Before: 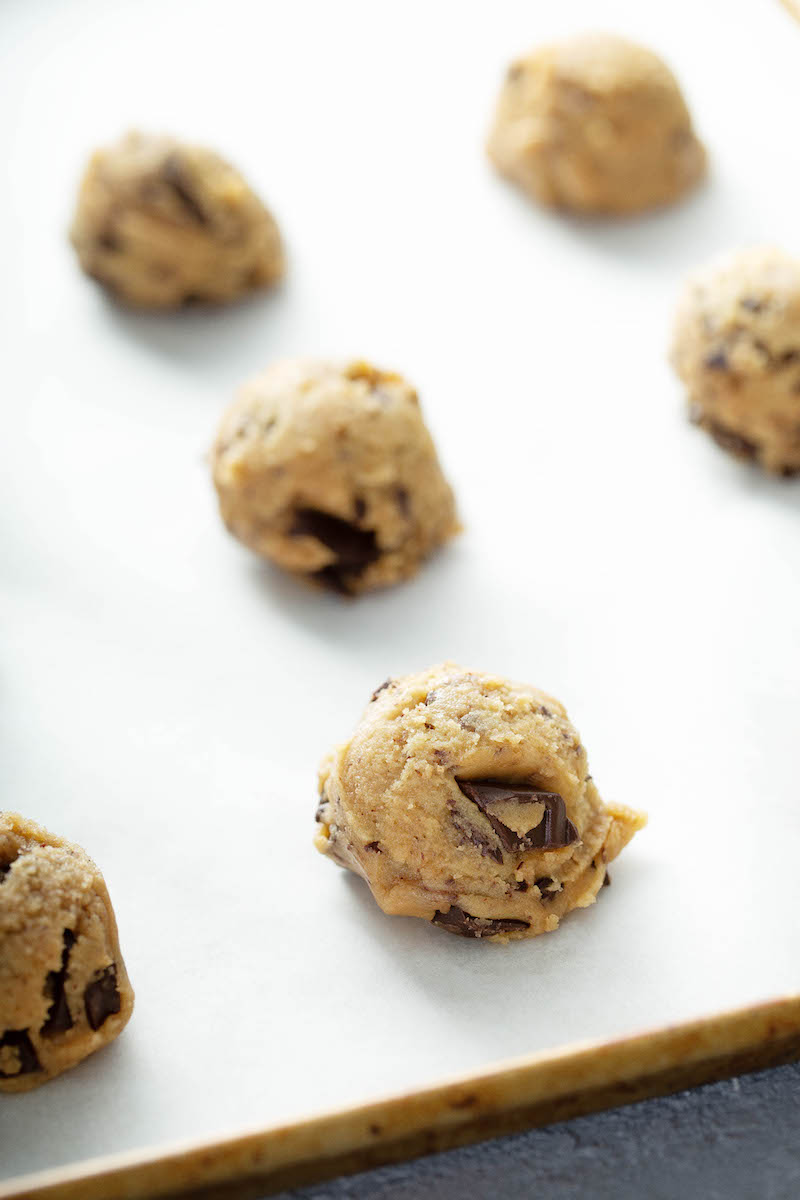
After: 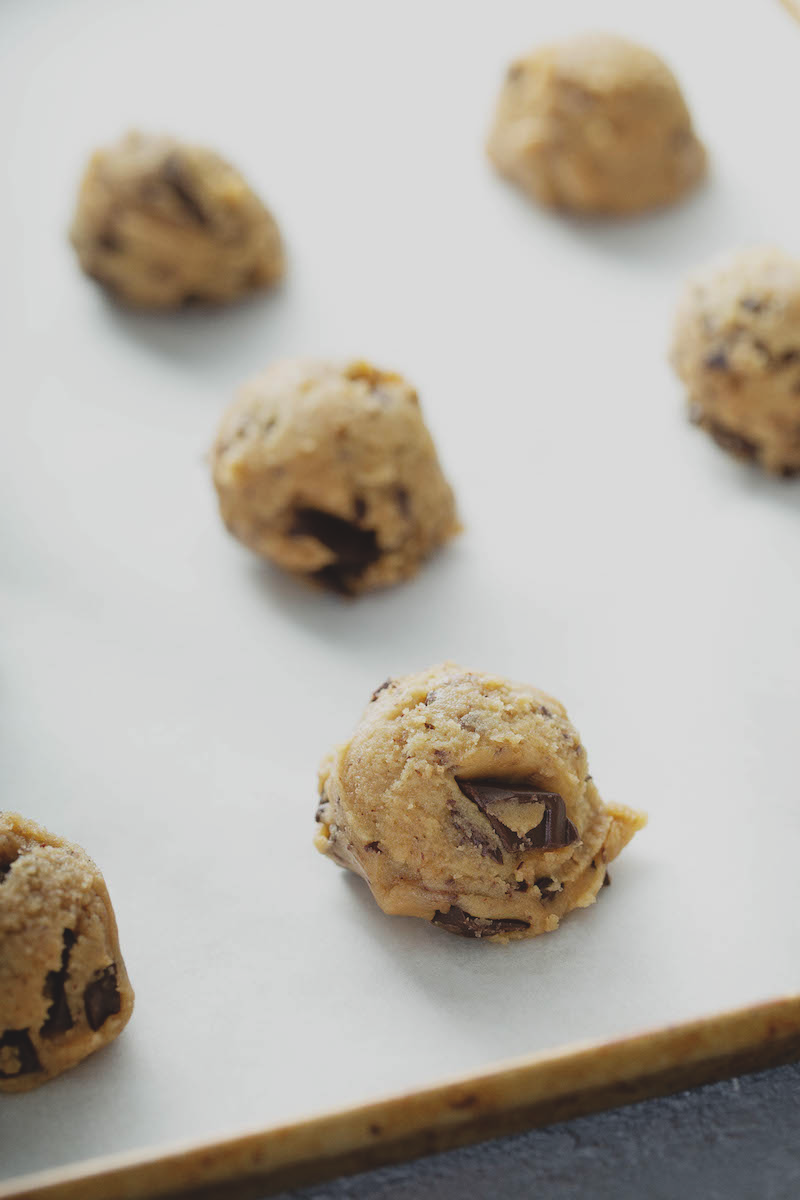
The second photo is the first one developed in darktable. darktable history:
exposure: black level correction -0.015, exposure -0.499 EV, compensate highlight preservation false
